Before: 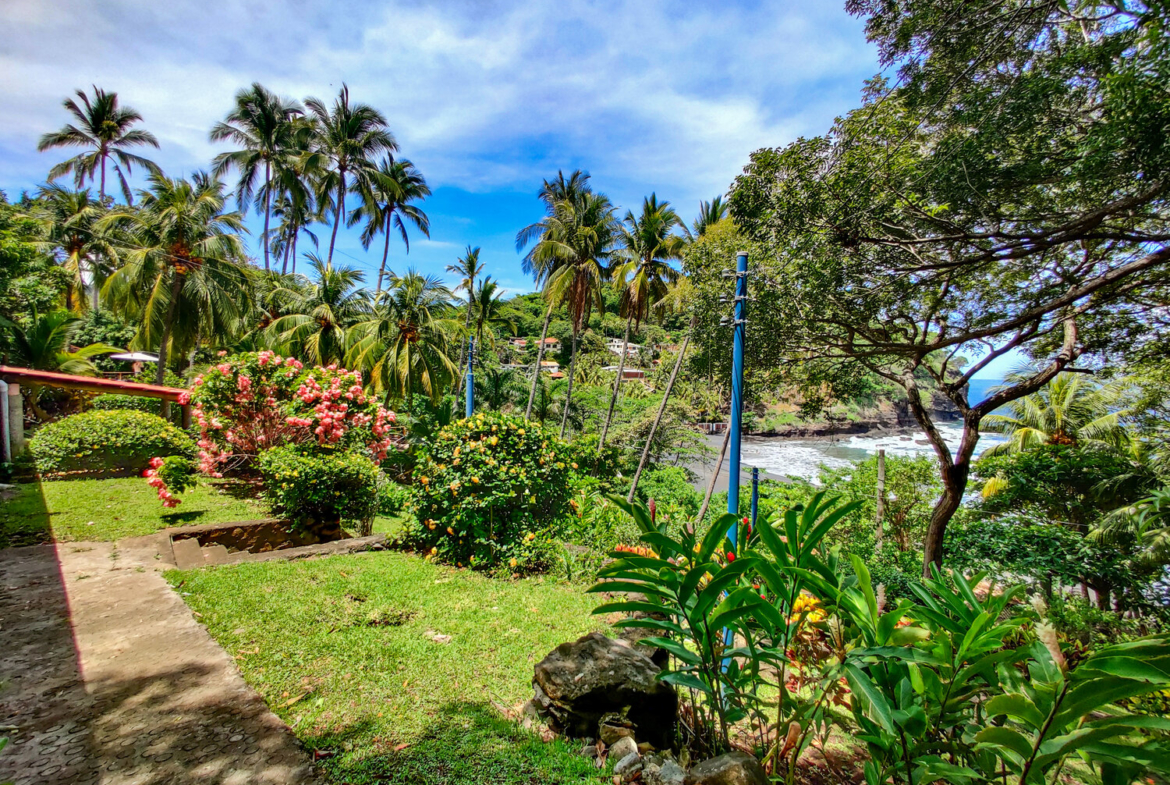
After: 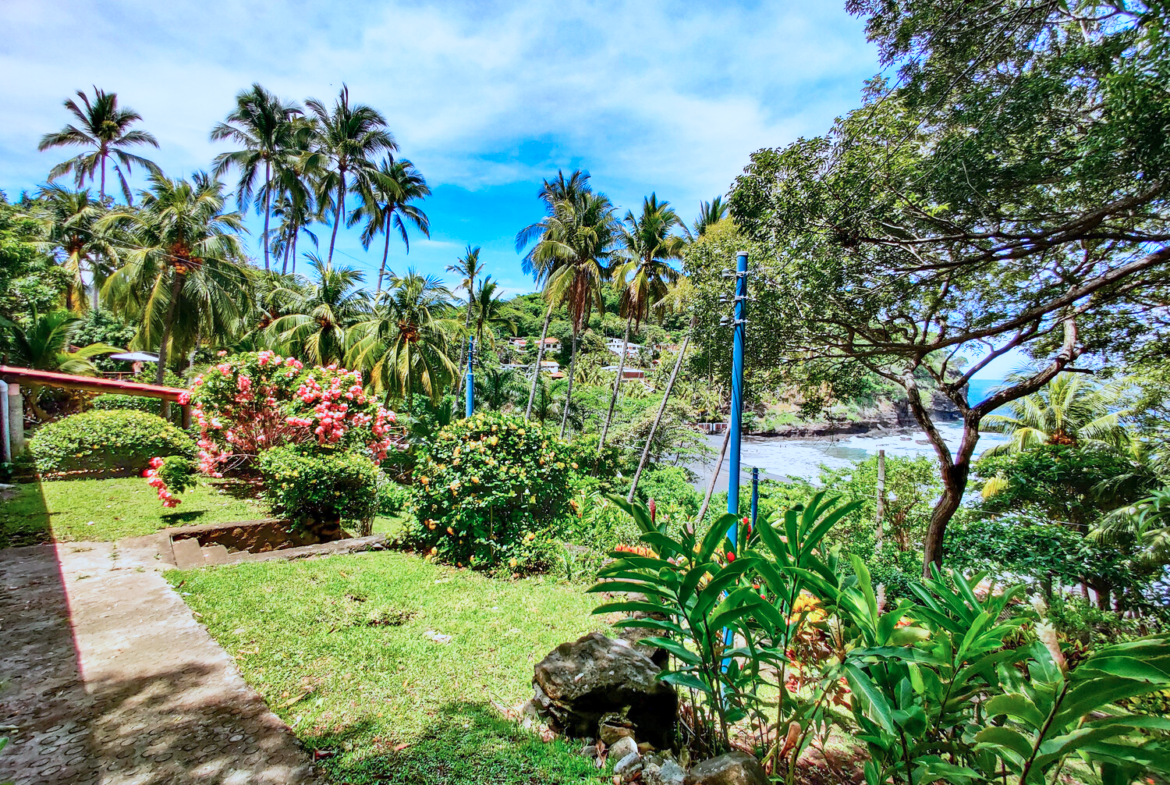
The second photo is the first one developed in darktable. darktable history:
base curve: curves: ch0 [(0, 0) (0.088, 0.125) (0.176, 0.251) (0.354, 0.501) (0.613, 0.749) (1, 0.877)], preserve colors none
color correction: highlights a* -2.24, highlights b* -18.1
